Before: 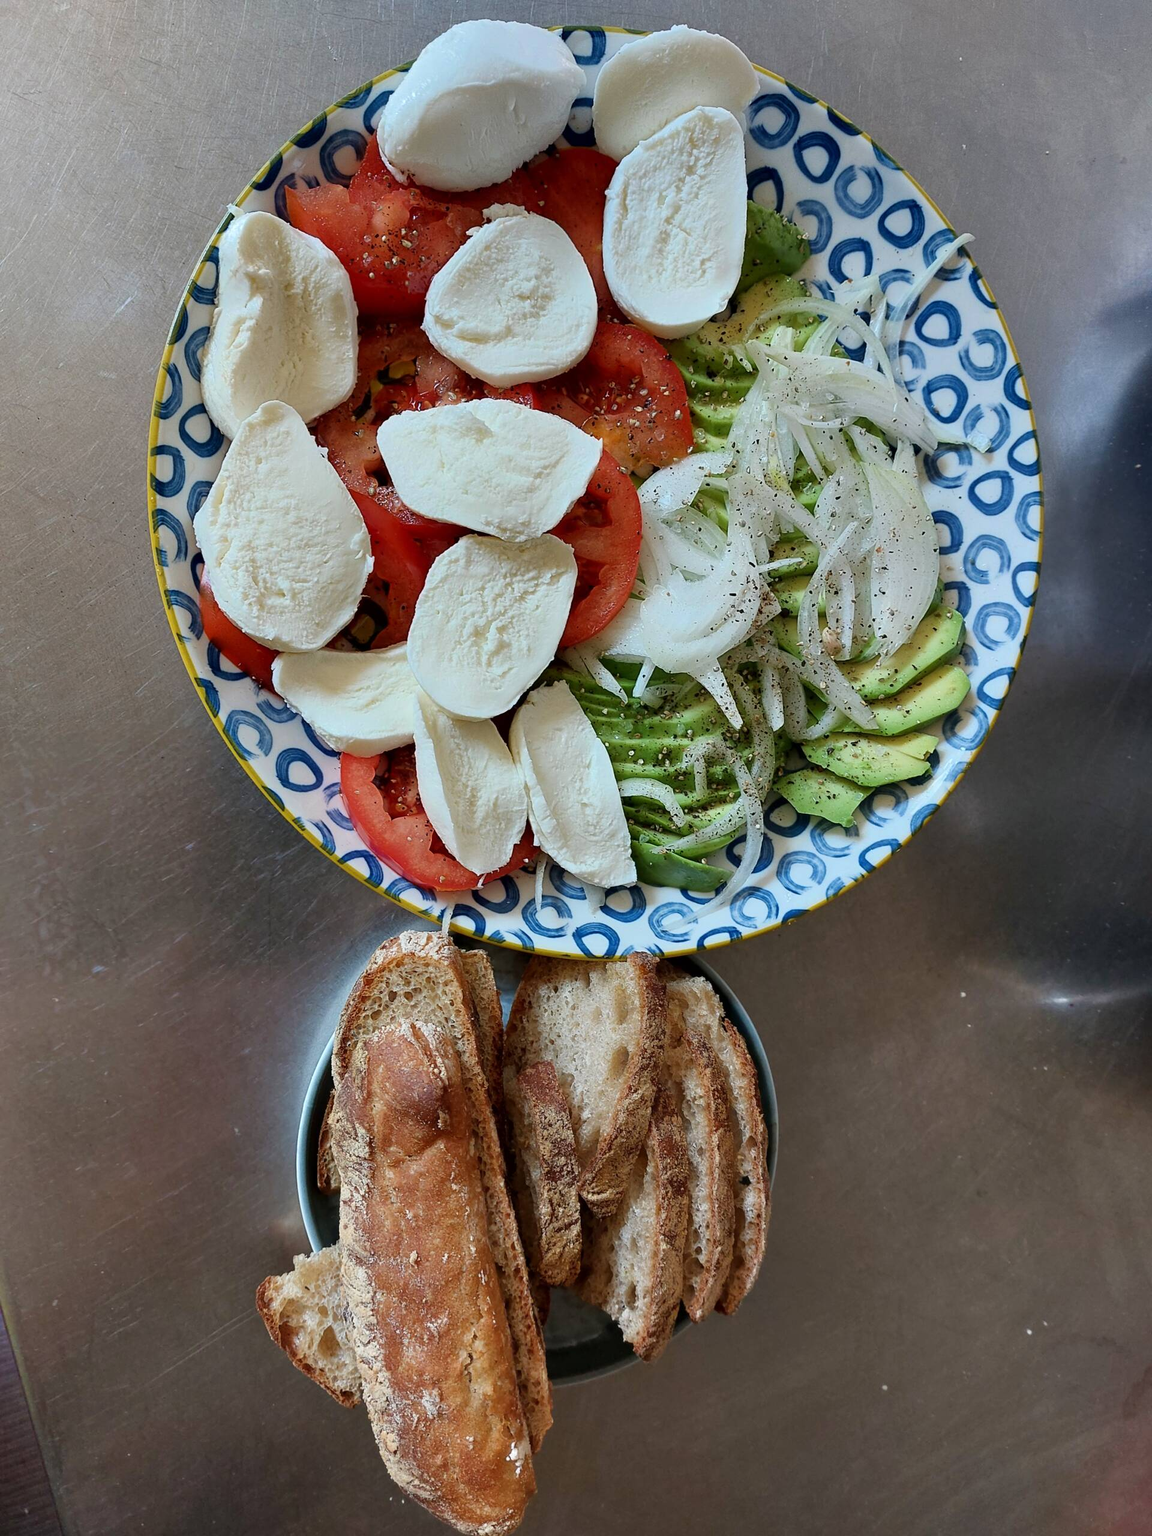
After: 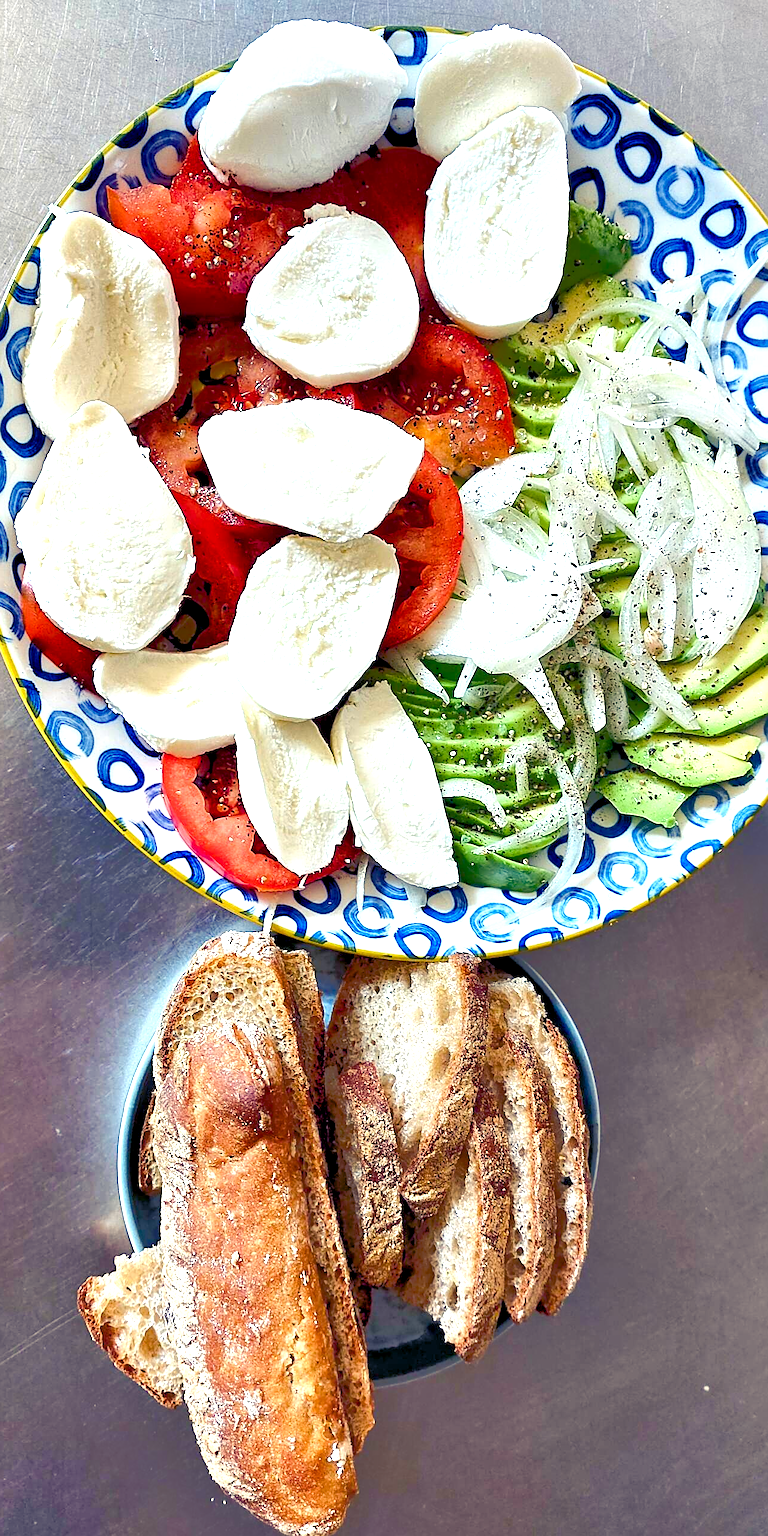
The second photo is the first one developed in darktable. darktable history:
tone equalizer: -8 EV -0.528 EV, -7 EV -0.319 EV, -6 EV -0.083 EV, -5 EV 0.413 EV, -4 EV 0.985 EV, -3 EV 0.791 EV, -2 EV -0.01 EV, -1 EV 0.14 EV, +0 EV -0.012 EV, smoothing 1
local contrast: highlights 100%, shadows 100%, detail 120%, midtone range 0.2
color balance rgb: shadows lift › luminance -28.76%, shadows lift › chroma 15%, shadows lift › hue 270°, power › chroma 1%, power › hue 255°, highlights gain › luminance 7.14%, highlights gain › chroma 2%, highlights gain › hue 90°, global offset › luminance -0.29%, global offset › hue 260°, perceptual saturation grading › global saturation 20%, perceptual saturation grading › highlights -13.92%, perceptual saturation grading › shadows 50%
sharpen: on, module defaults
crop and rotate: left 15.546%, right 17.787%
exposure: exposure 1.16 EV, compensate exposure bias true, compensate highlight preservation false
